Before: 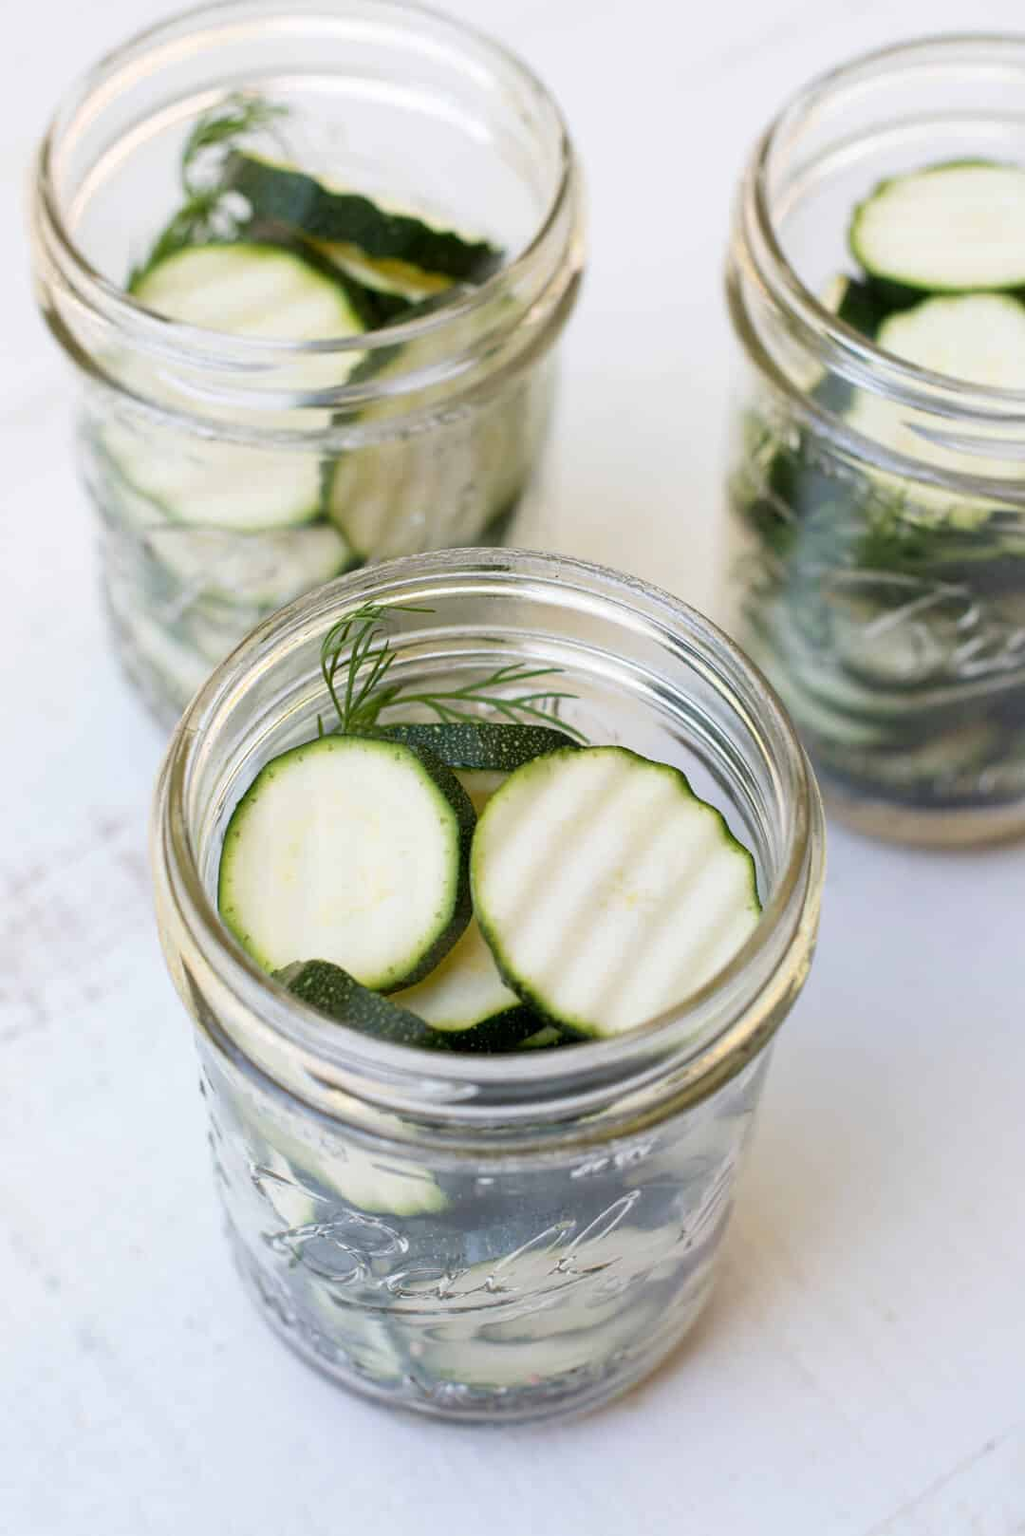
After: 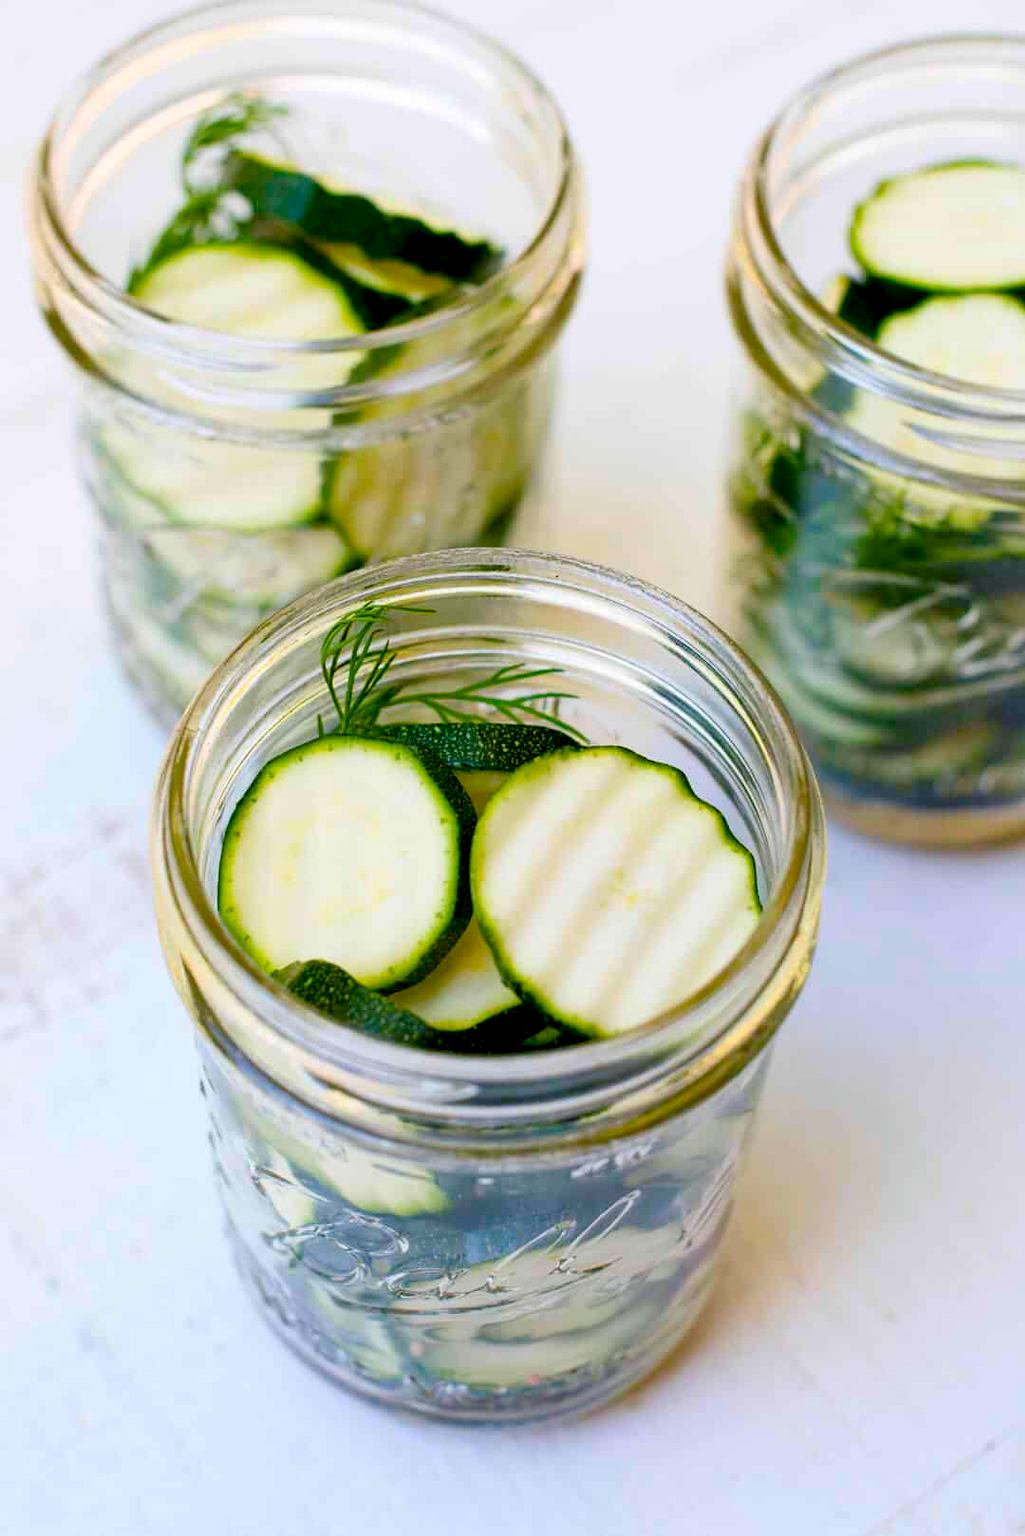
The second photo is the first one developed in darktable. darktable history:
contrast brightness saturation: contrast 0.087, saturation 0.265
color balance rgb: shadows lift › luminance -7.748%, shadows lift › chroma 2.305%, shadows lift › hue 200.38°, global offset › luminance -1.443%, perceptual saturation grading › global saturation 20%, perceptual saturation grading › highlights -25.518%, perceptual saturation grading › shadows 25.839%, global vibrance 50.409%
tone equalizer: -8 EV -1.82 EV, -7 EV -1.18 EV, -6 EV -1.6 EV
